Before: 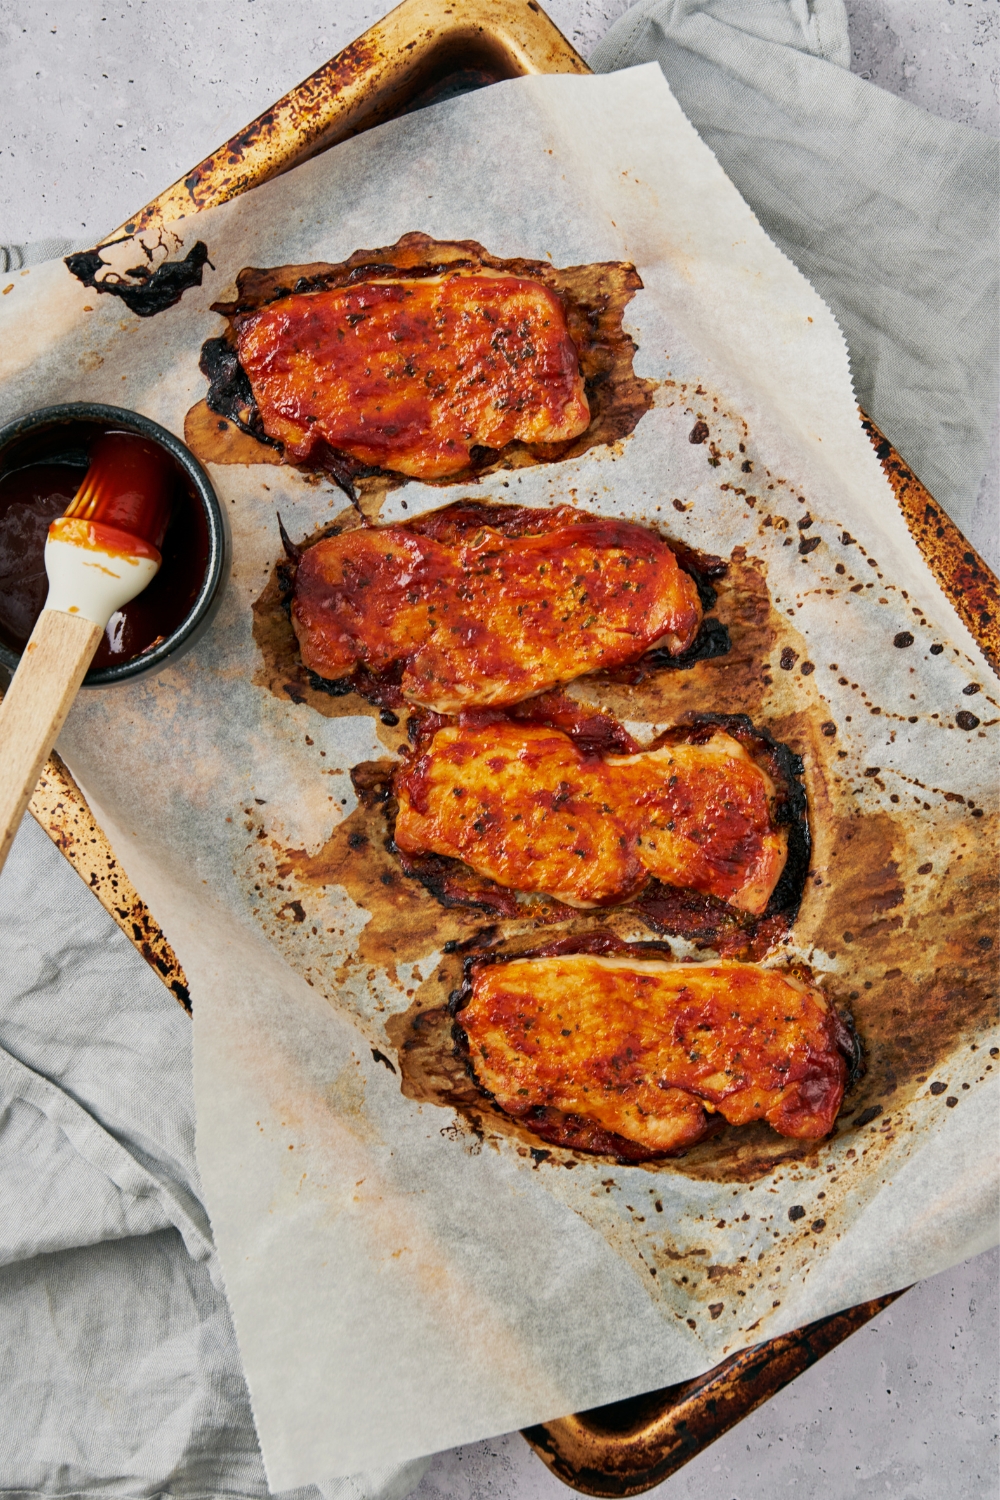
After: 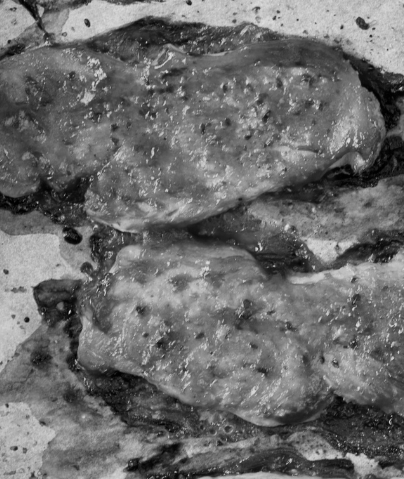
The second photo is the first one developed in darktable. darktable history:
contrast brightness saturation: saturation -0.1
crop: left 31.751%, top 32.172%, right 27.8%, bottom 35.83%
monochrome: on, module defaults
